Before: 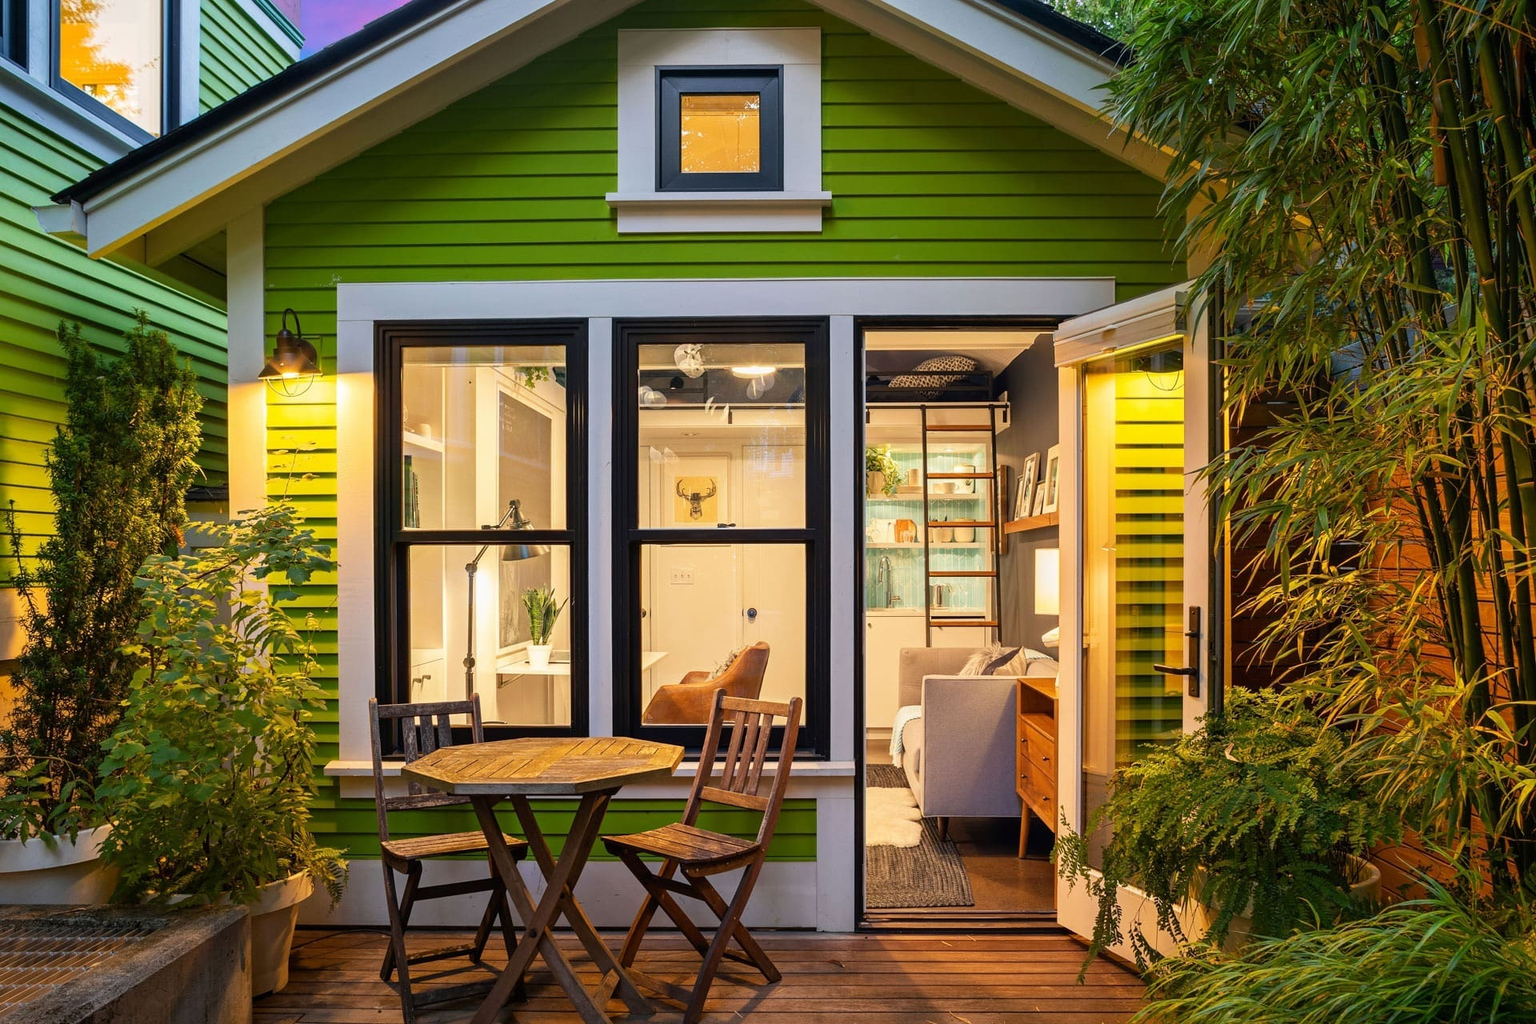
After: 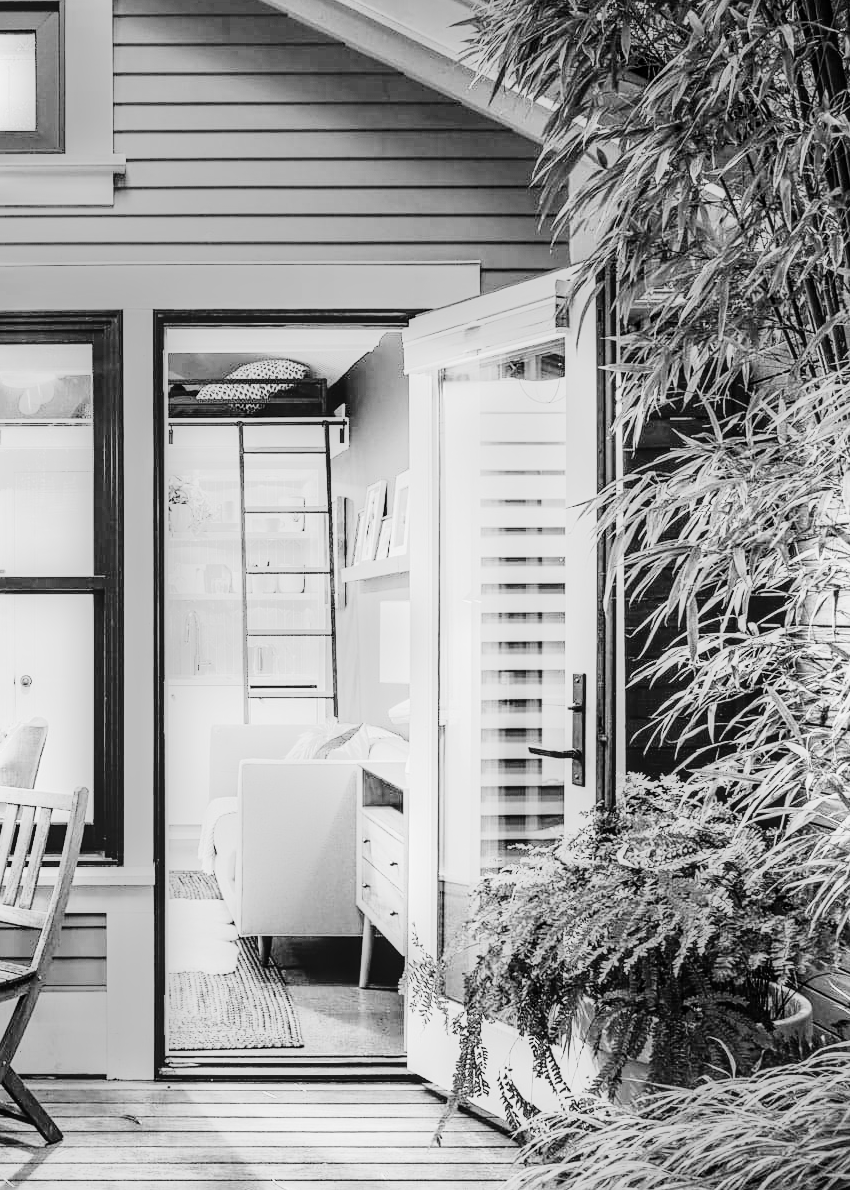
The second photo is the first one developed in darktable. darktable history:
crop: left 47.628%, top 6.643%, right 7.874%
shadows and highlights: shadows -40.15, highlights 62.88, soften with gaussian
monochrome: a 79.32, b 81.83, size 1.1
exposure: exposure 1.223 EV, compensate highlight preservation false
color zones: curves: ch0 [(0, 0.5) (0.143, 0.5) (0.286, 0.5) (0.429, 0.5) (0.62, 0.489) (0.714, 0.445) (0.844, 0.496) (1, 0.5)]; ch1 [(0, 0.5) (0.143, 0.5) (0.286, 0.5) (0.429, 0.5) (0.571, 0.5) (0.714, 0.523) (0.857, 0.5) (1, 0.5)]
sharpen: amount 0.2
rgb curve: curves: ch0 [(0, 0) (0.21, 0.15) (0.24, 0.21) (0.5, 0.75) (0.75, 0.96) (0.89, 0.99) (1, 1)]; ch1 [(0, 0.02) (0.21, 0.13) (0.25, 0.2) (0.5, 0.67) (0.75, 0.9) (0.89, 0.97) (1, 1)]; ch2 [(0, 0.02) (0.21, 0.13) (0.25, 0.2) (0.5, 0.67) (0.75, 0.9) (0.89, 0.97) (1, 1)], compensate middle gray true
local contrast: on, module defaults
